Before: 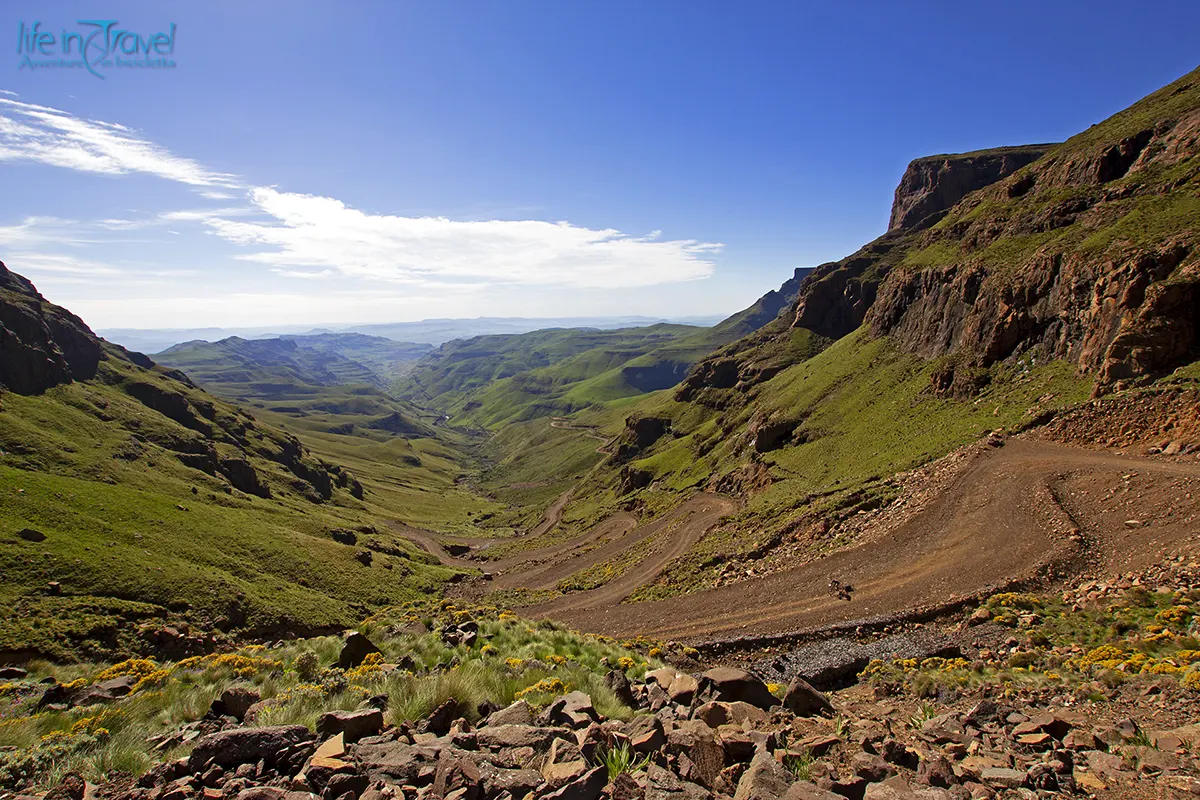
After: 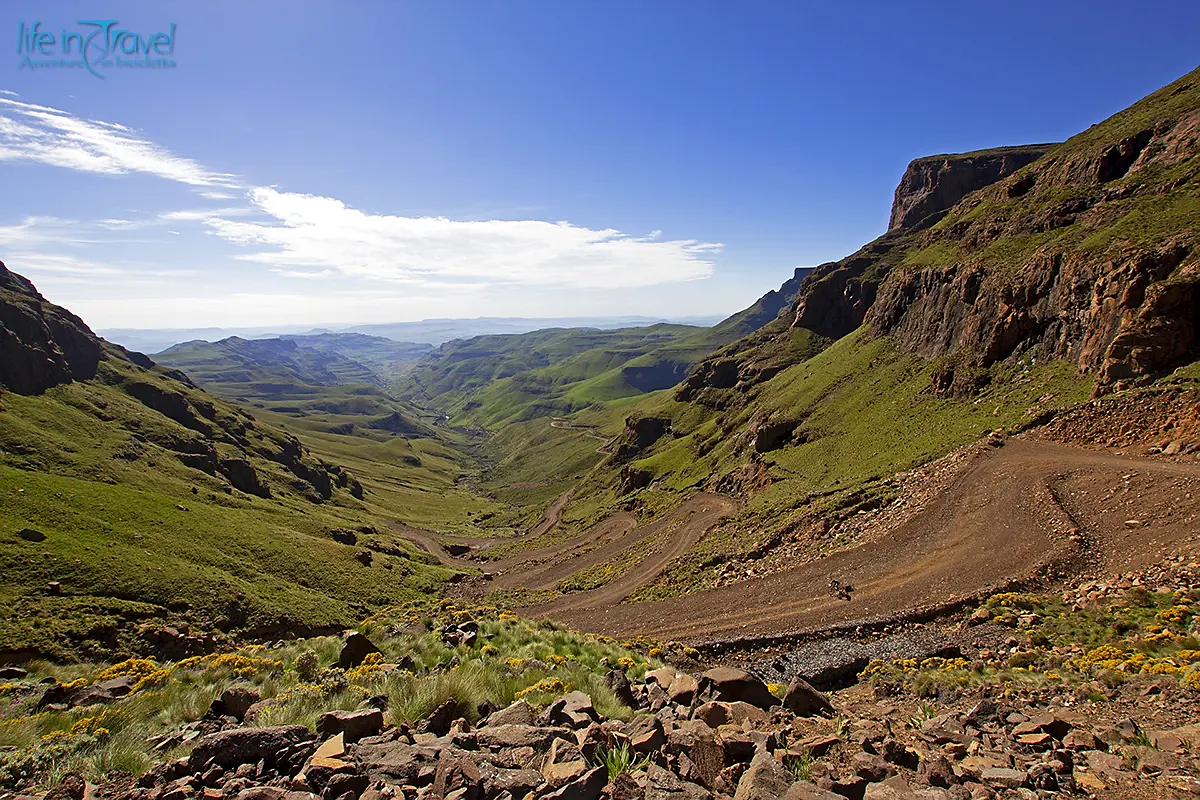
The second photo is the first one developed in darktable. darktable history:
sharpen: radius 1.014, threshold 1.01
